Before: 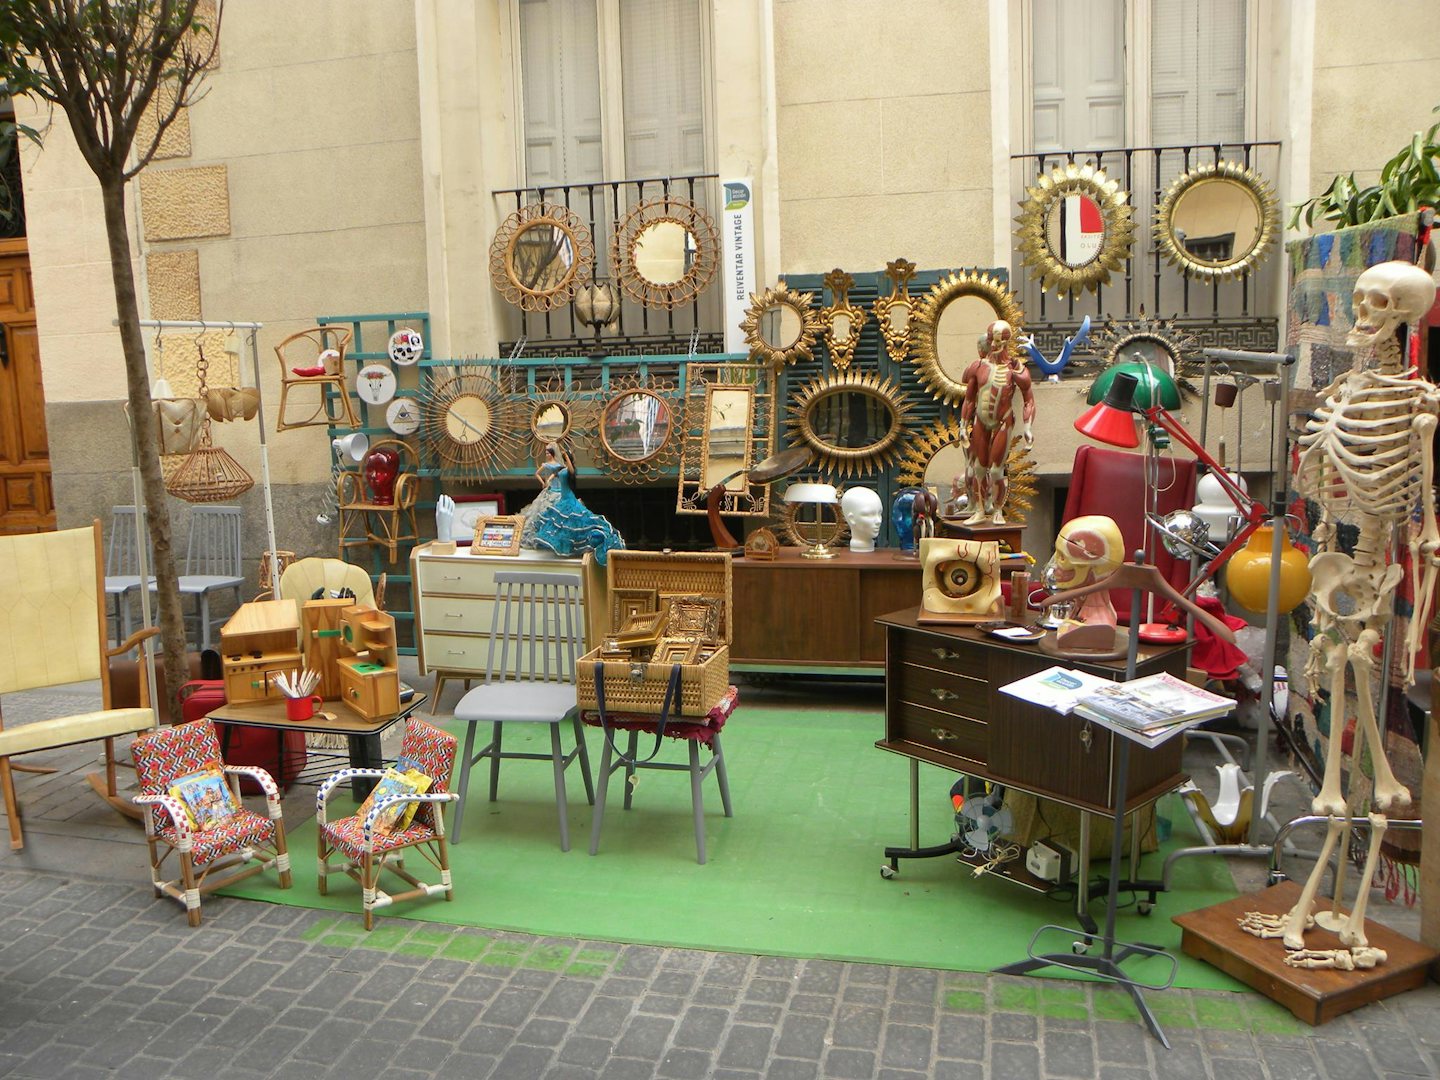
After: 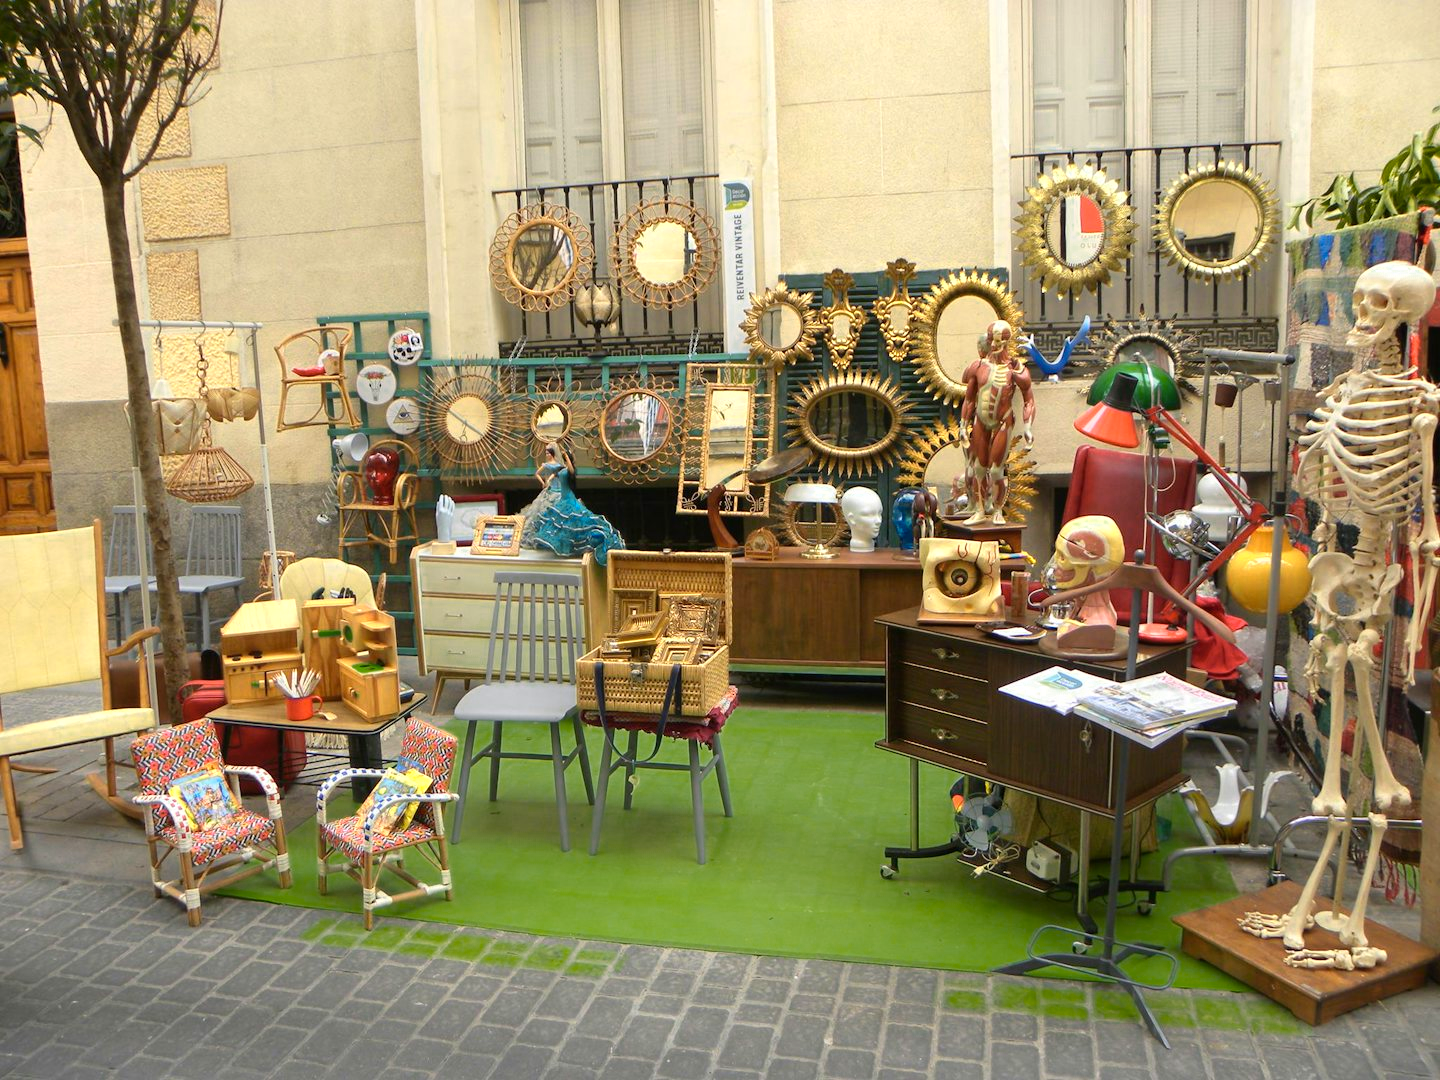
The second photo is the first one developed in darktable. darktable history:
color zones: curves: ch0 [(0.099, 0.624) (0.257, 0.596) (0.384, 0.376) (0.529, 0.492) (0.697, 0.564) (0.768, 0.532) (0.908, 0.644)]; ch1 [(0.112, 0.564) (0.254, 0.612) (0.432, 0.676) (0.592, 0.456) (0.743, 0.684) (0.888, 0.536)]; ch2 [(0.25, 0.5) (0.469, 0.36) (0.75, 0.5)]
